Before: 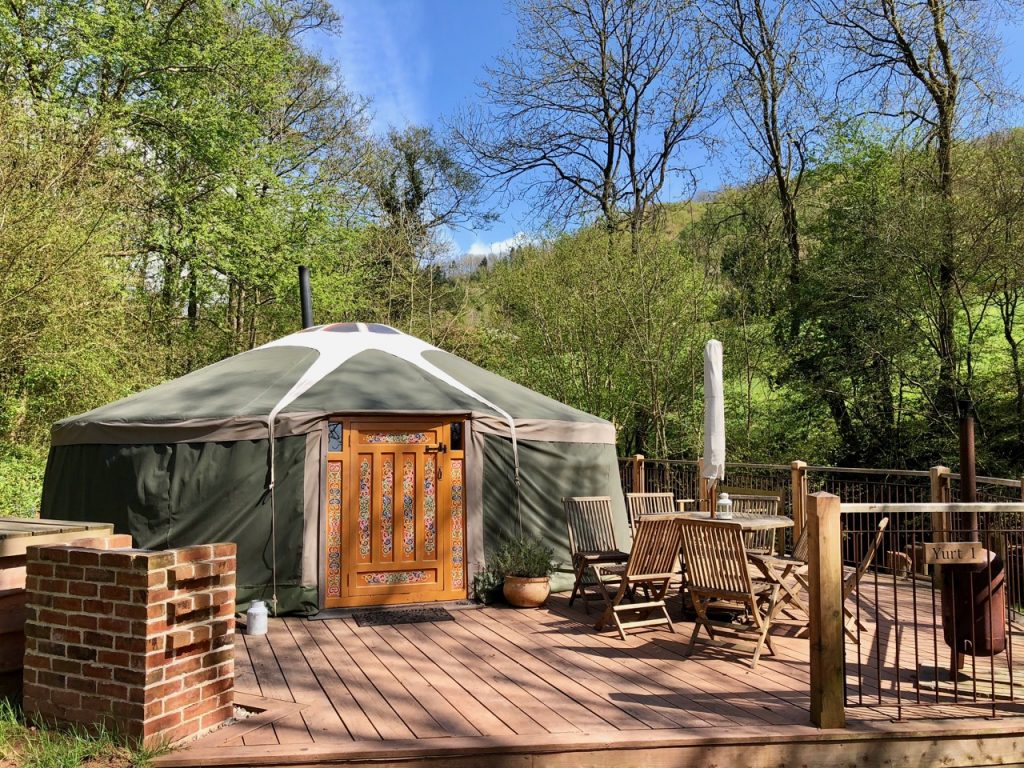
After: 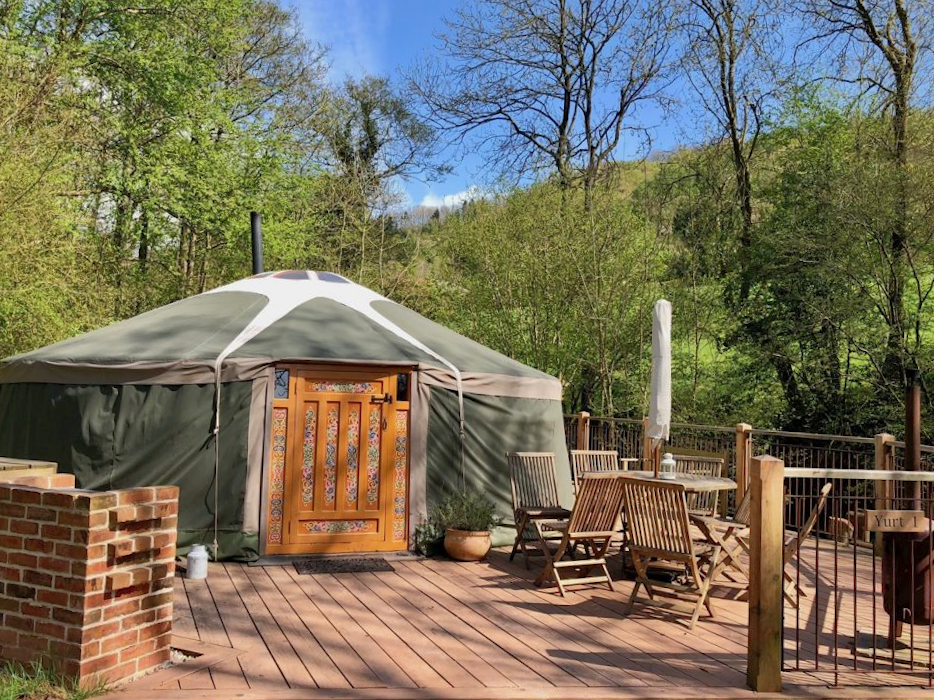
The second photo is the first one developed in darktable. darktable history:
crop and rotate: angle -1.96°, left 3.097%, top 4.154%, right 1.586%, bottom 0.529%
shadows and highlights: on, module defaults
